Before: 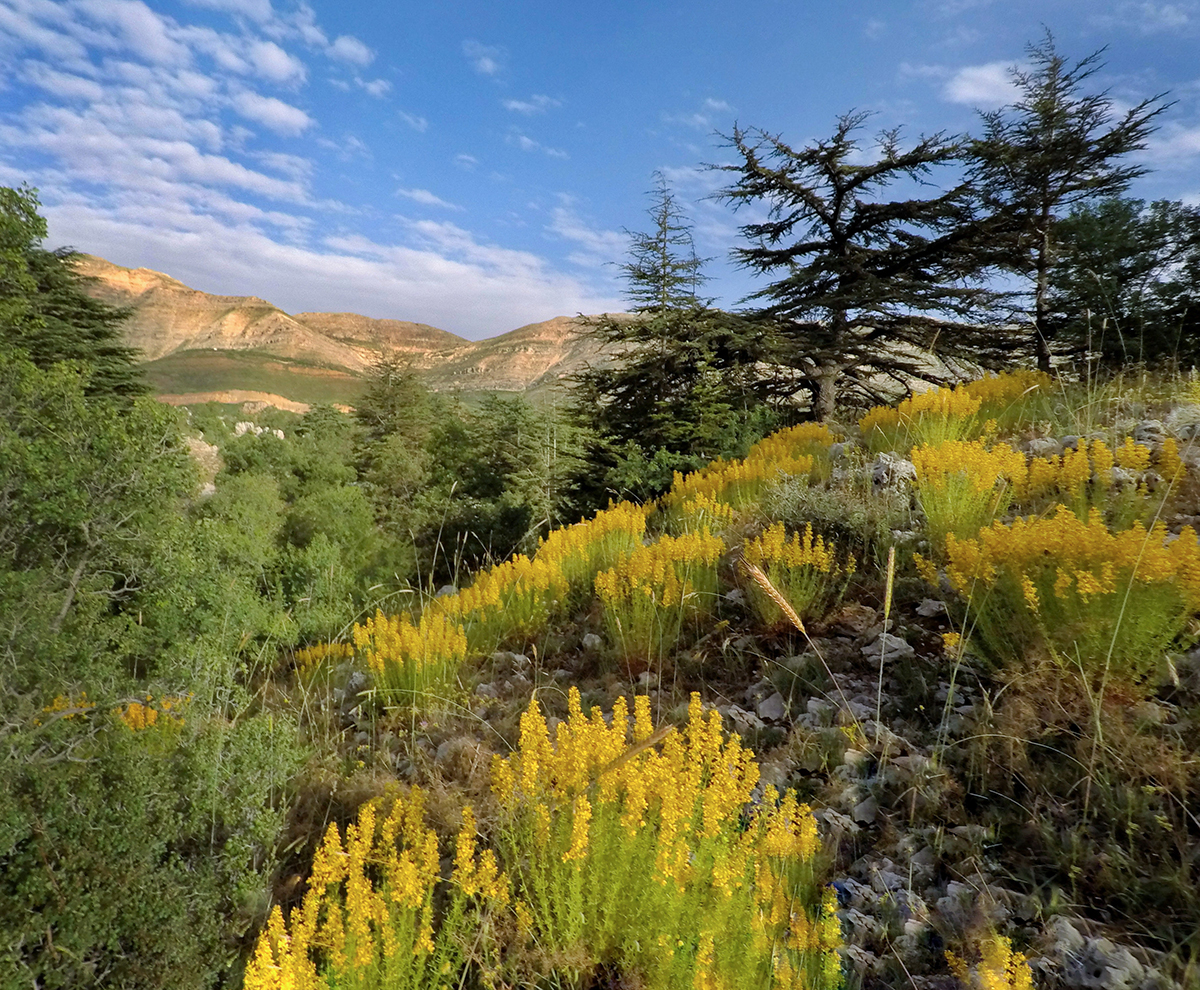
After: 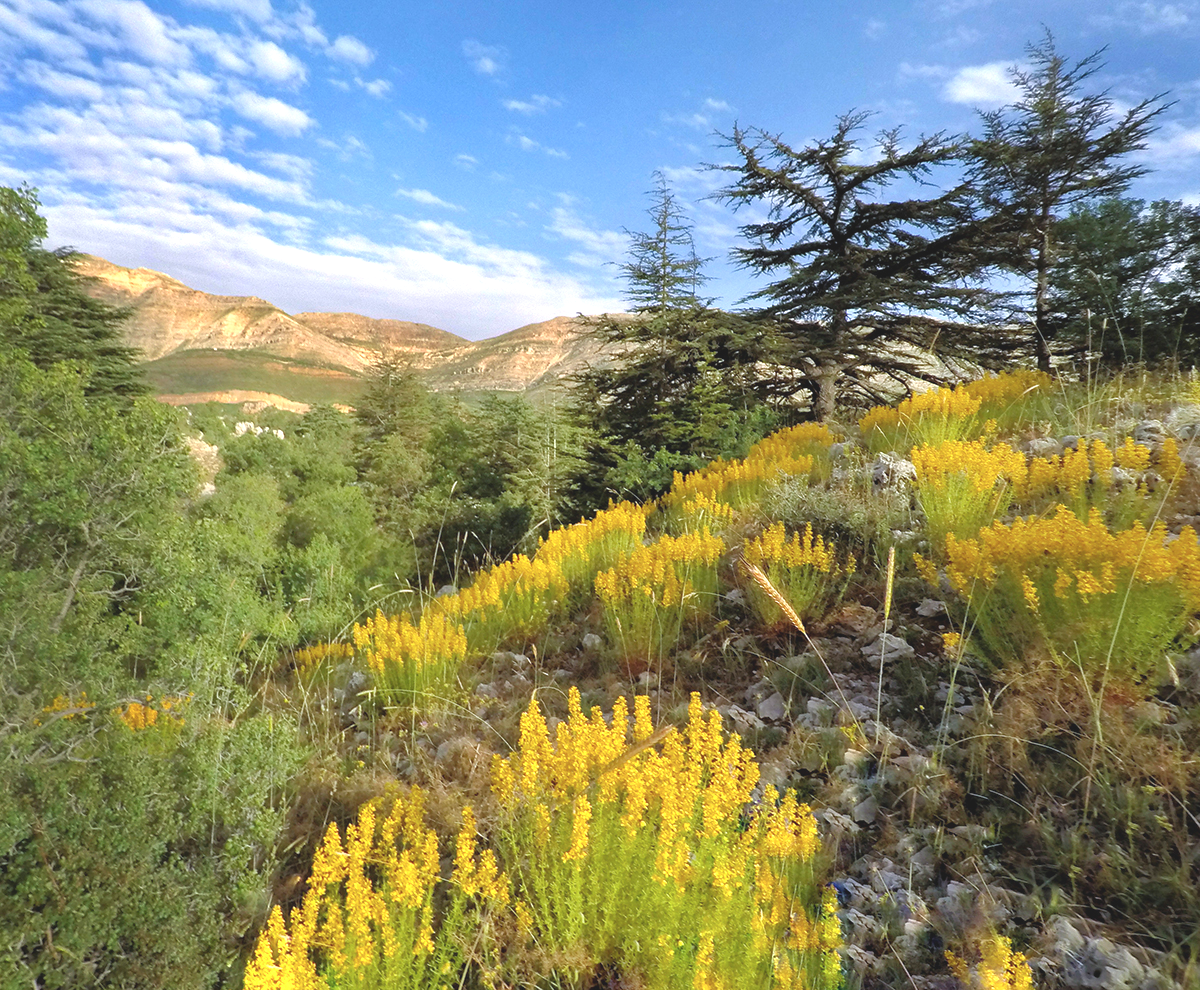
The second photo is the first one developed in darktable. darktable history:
tone equalizer: -8 EV 0.239 EV, -7 EV 0.397 EV, -6 EV 0.42 EV, -5 EV 0.288 EV, -3 EV -0.251 EV, -2 EV -0.417 EV, -1 EV -0.404 EV, +0 EV -0.264 EV, edges refinement/feathering 500, mask exposure compensation -1.57 EV, preserve details no
exposure: black level correction -0.005, exposure 1.002 EV, compensate highlight preservation false
